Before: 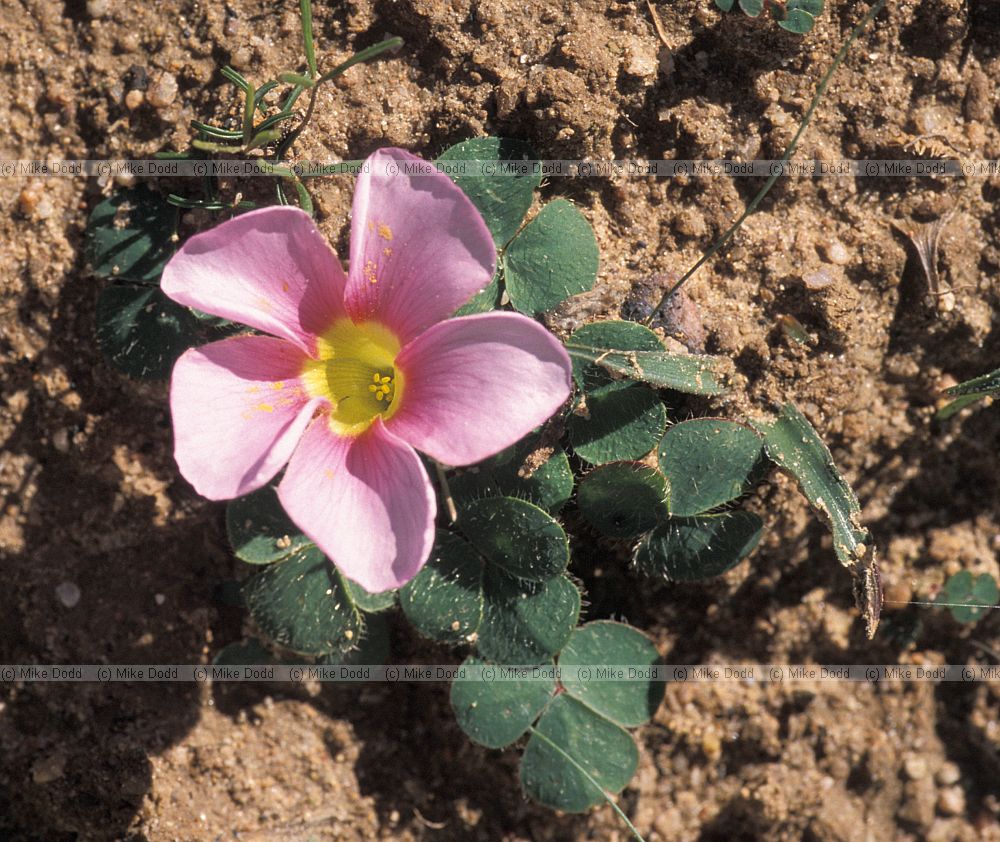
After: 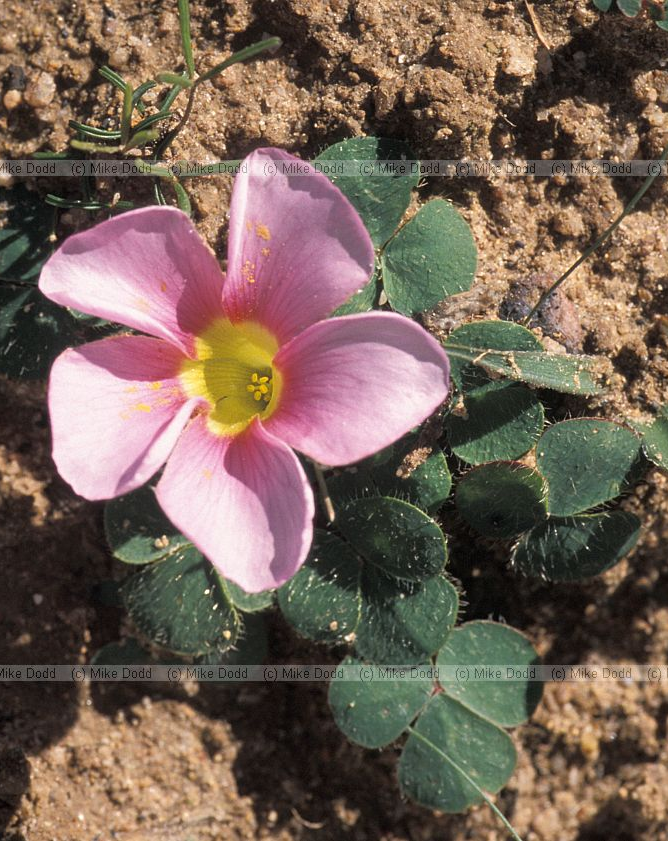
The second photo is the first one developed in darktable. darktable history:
crop and rotate: left 12.245%, right 20.952%
